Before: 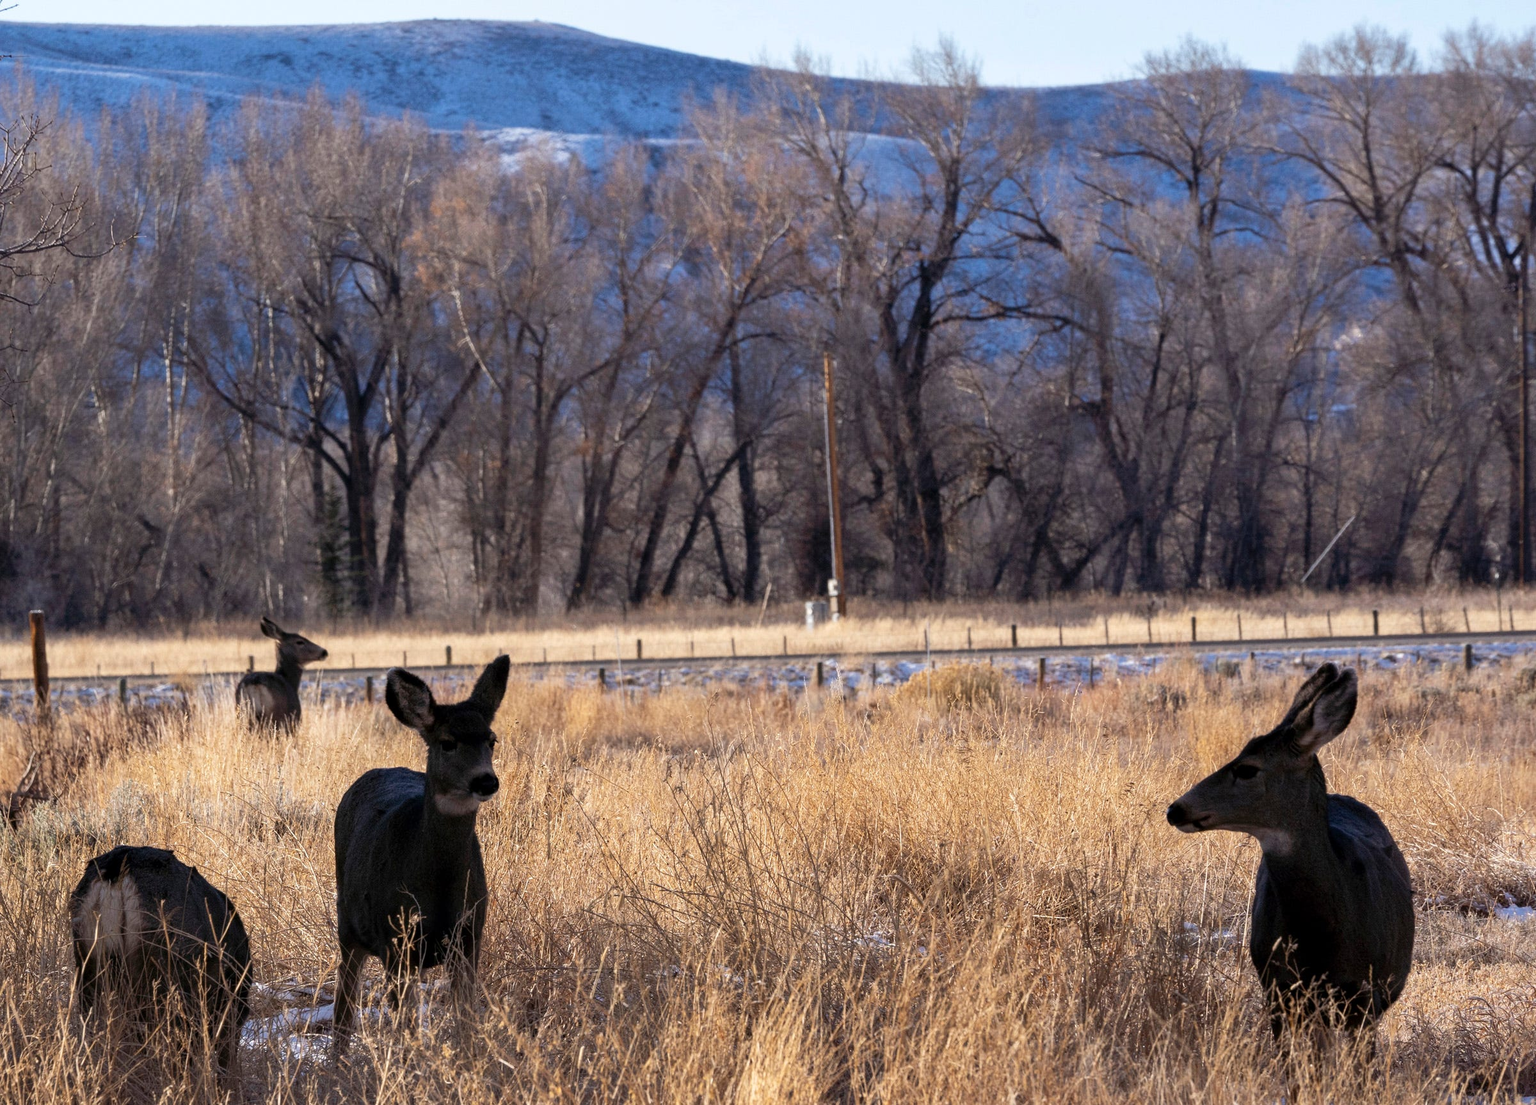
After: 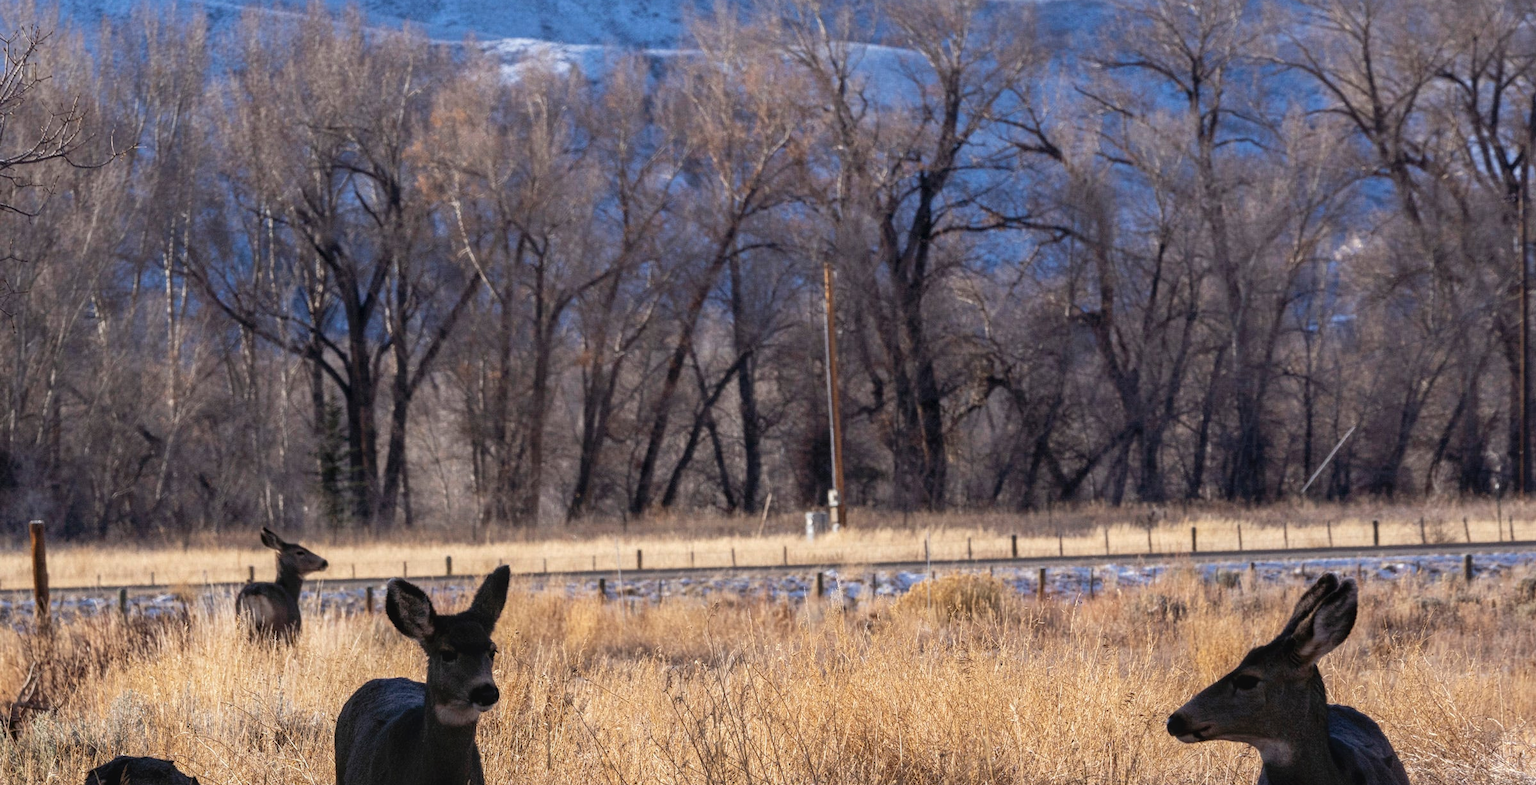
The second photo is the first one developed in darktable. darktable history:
crop and rotate: top 8.127%, bottom 20.704%
local contrast: detail 109%
tone equalizer: on, module defaults
